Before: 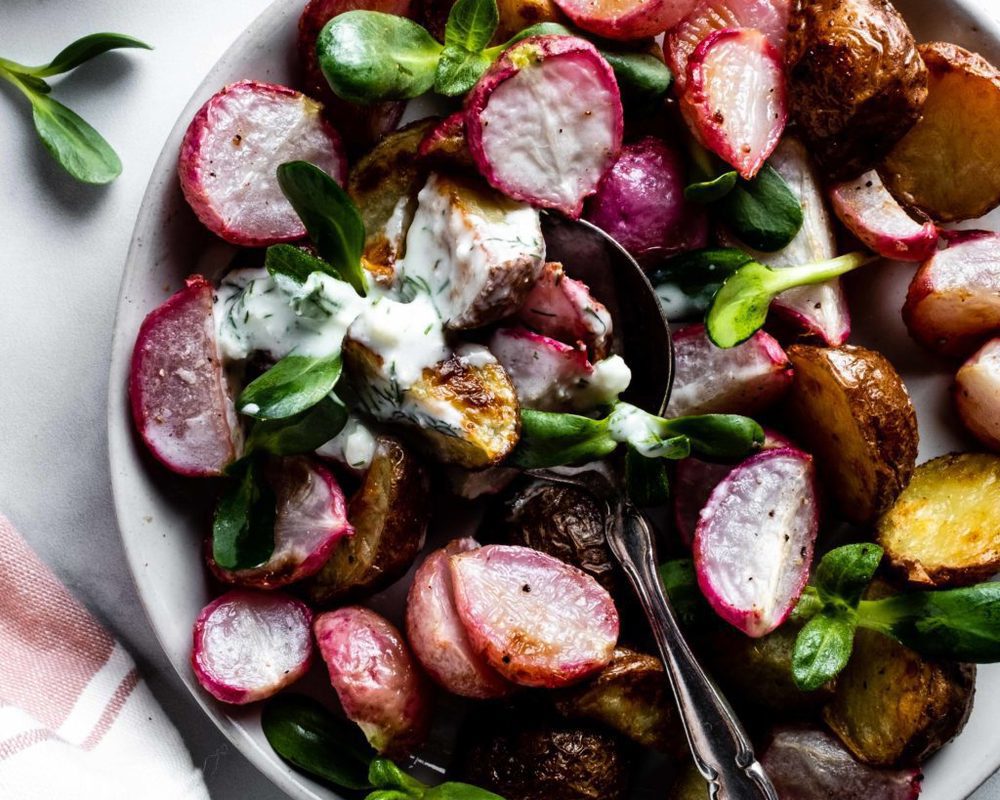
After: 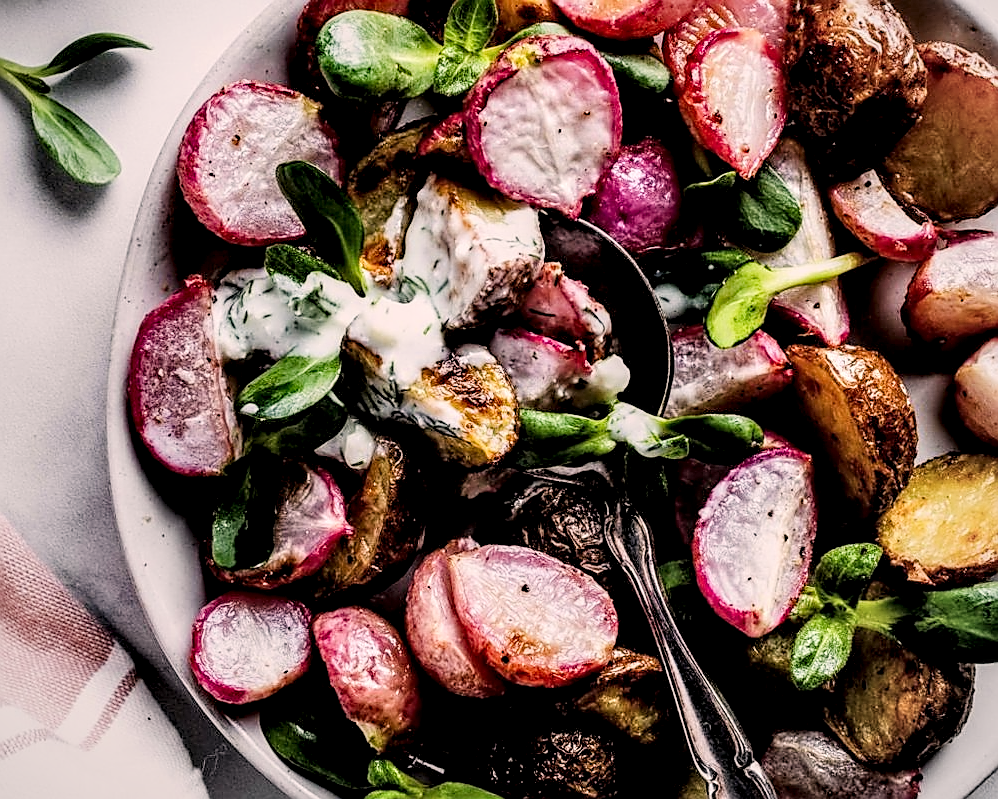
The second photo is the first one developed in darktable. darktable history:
crop and rotate: left 0.12%, bottom 0.009%
local contrast: highlights 60%, shadows 63%, detail 160%
filmic rgb: black relative exposure -7.18 EV, white relative exposure 5.35 EV, hardness 3.02
exposure: black level correction 0, exposure 0.695 EV, compensate highlight preservation false
color correction: highlights a* 6.85, highlights b* 4.43
sharpen: radius 1.404, amount 1.234, threshold 0.62
vignetting: brightness -0.185, saturation -0.303, center (-0.033, -0.048)
